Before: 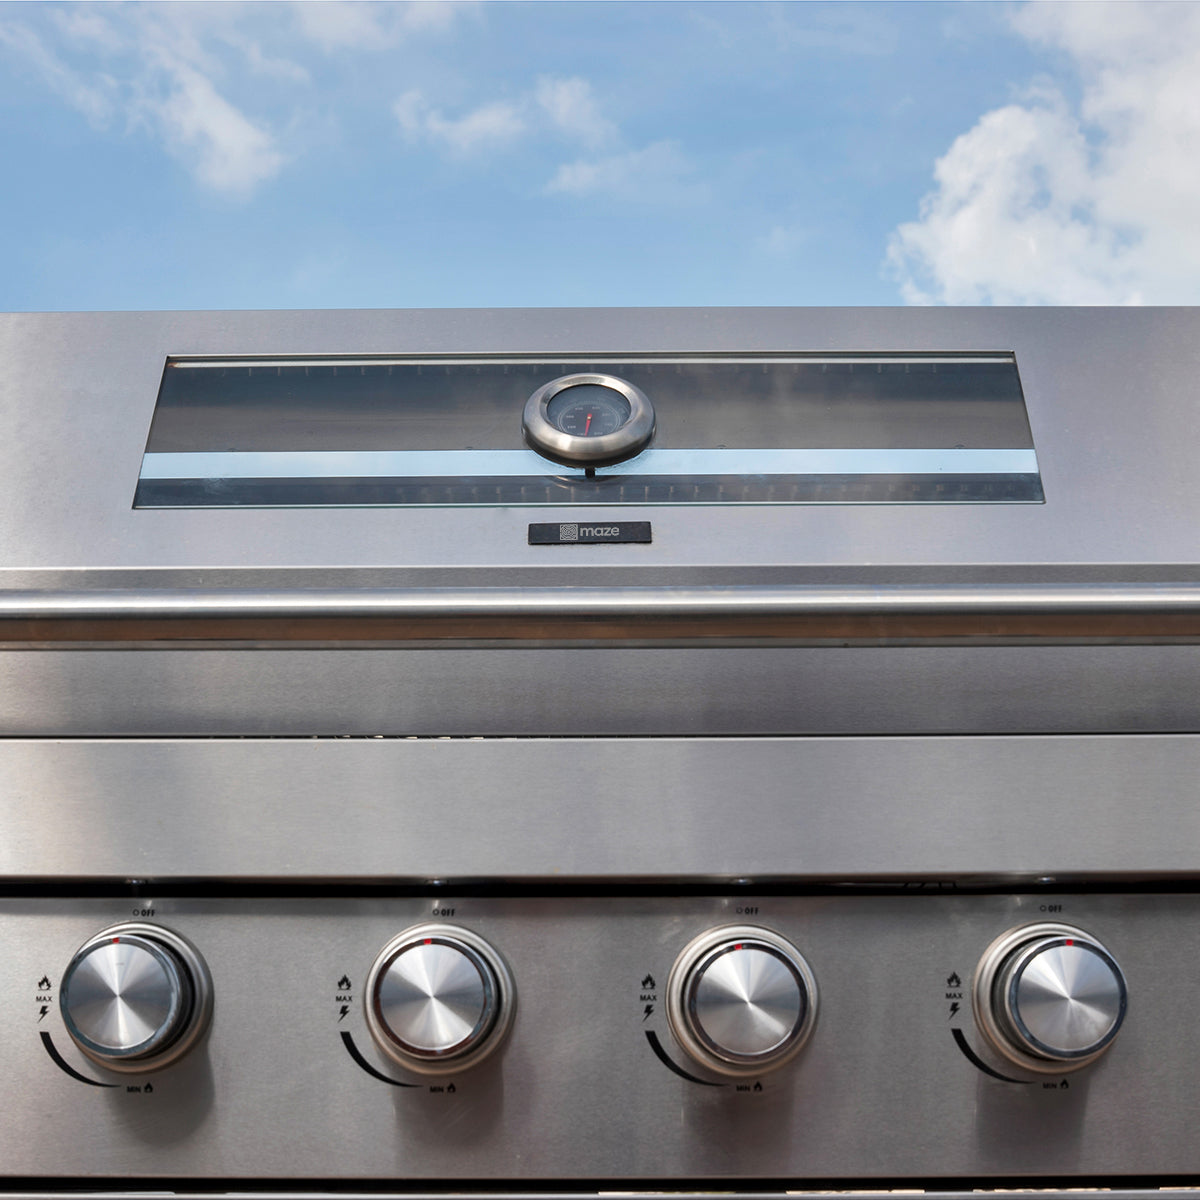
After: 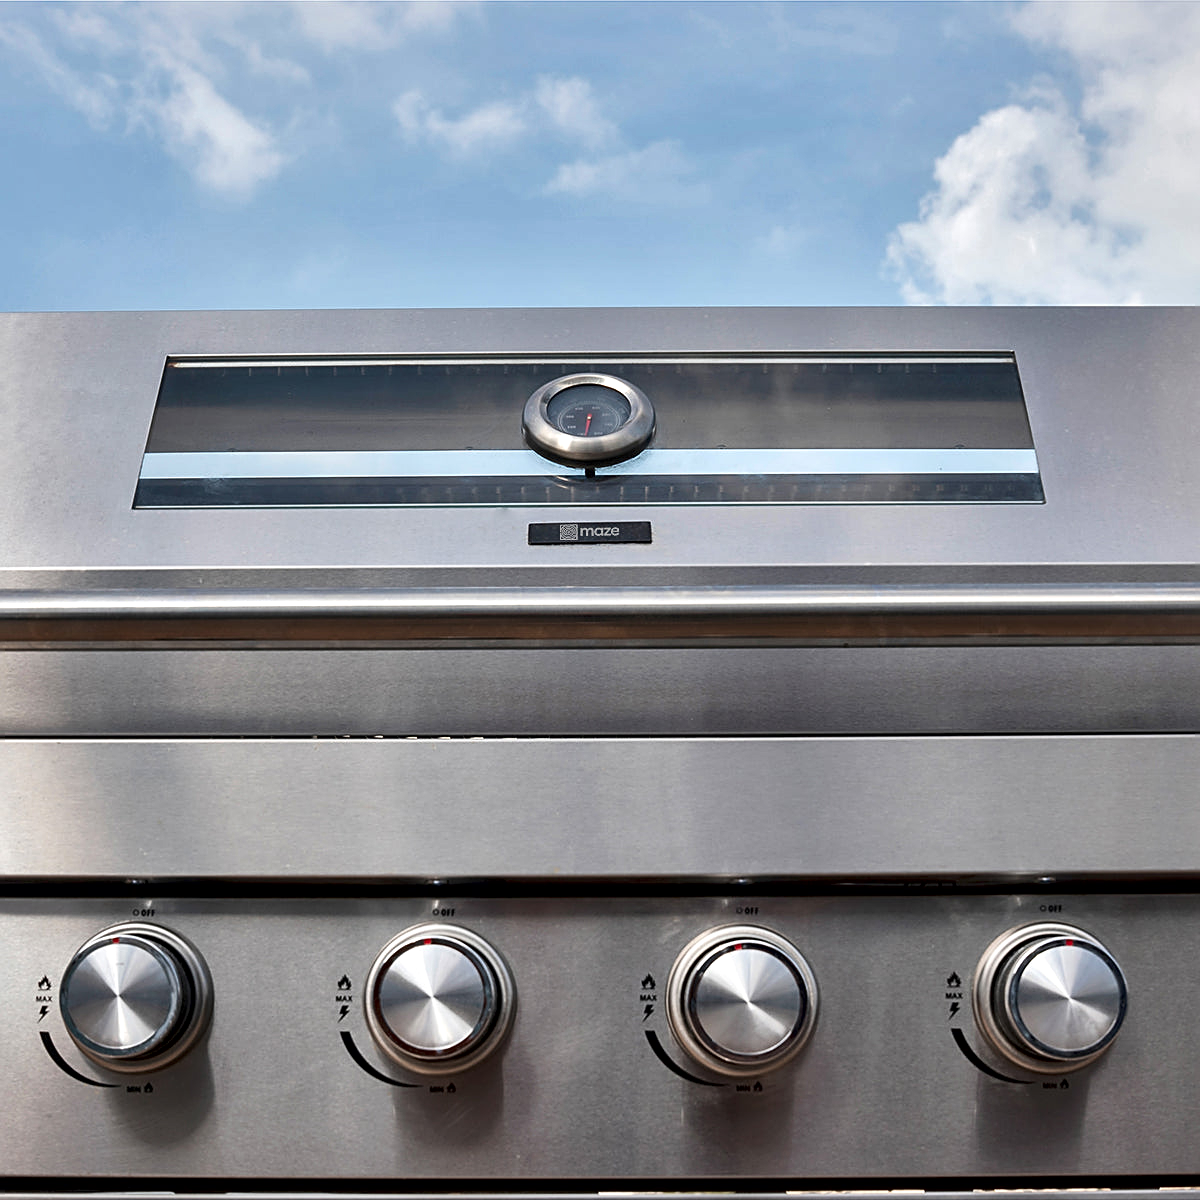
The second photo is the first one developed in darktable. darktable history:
sharpen: on, module defaults
local contrast: mode bilateral grid, contrast 25, coarseness 60, detail 151%, midtone range 0.2
